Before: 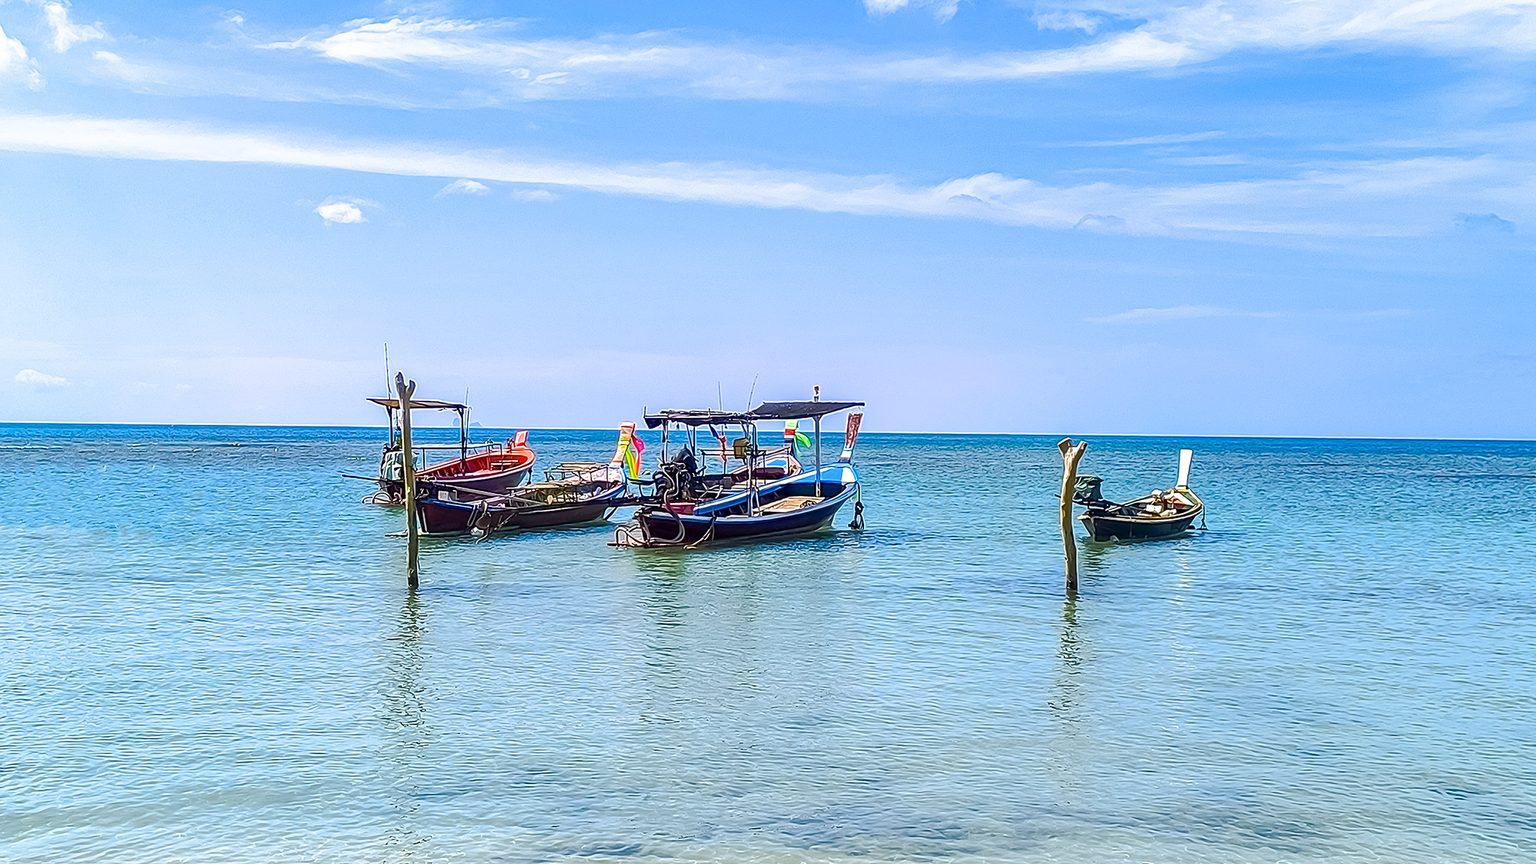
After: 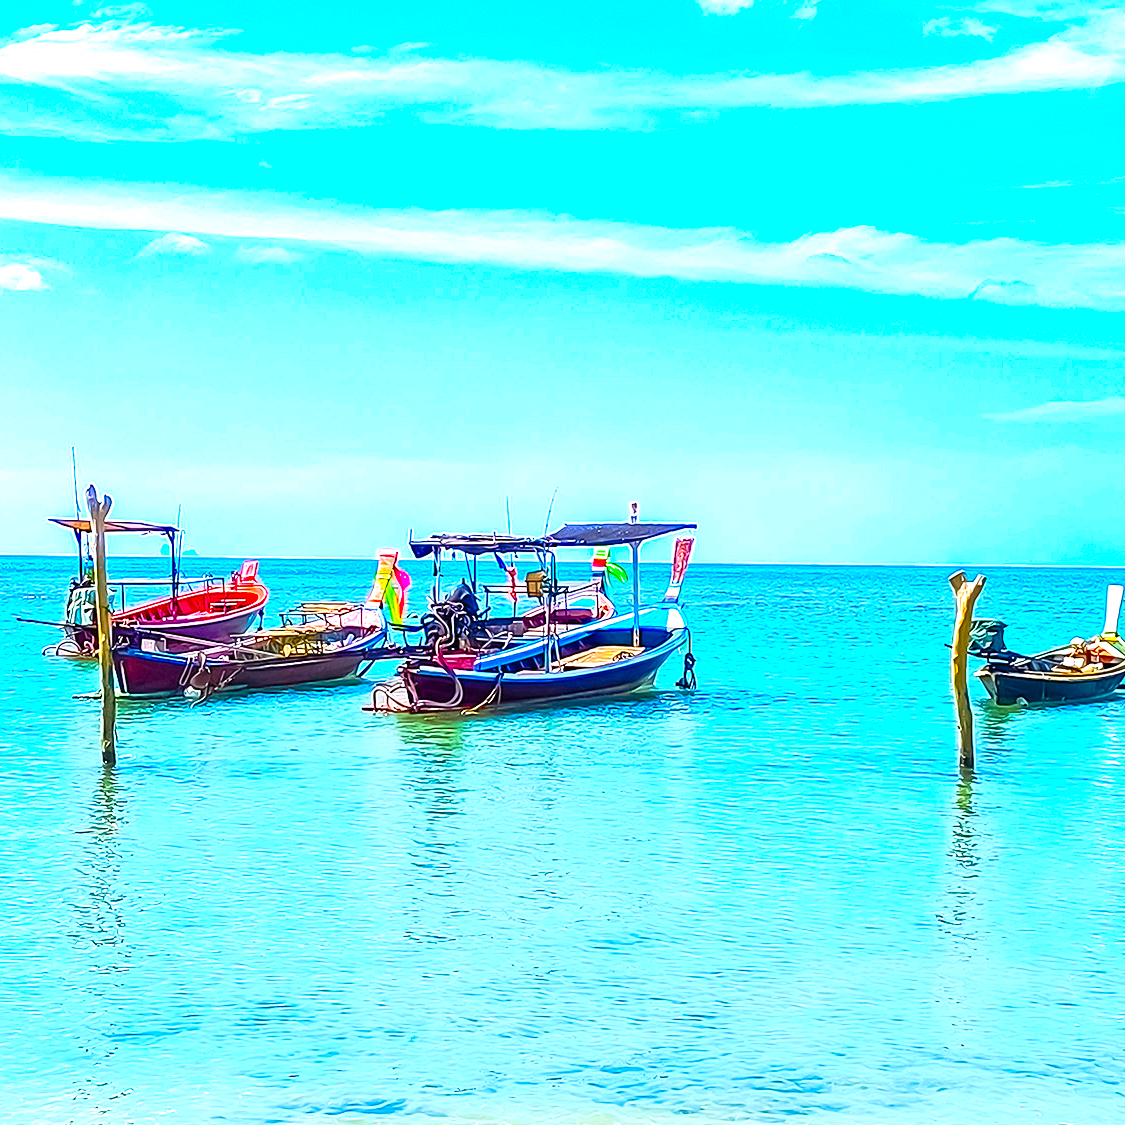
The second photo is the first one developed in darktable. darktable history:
exposure: exposure 0.657 EV, compensate highlight preservation false
crop: left 21.496%, right 22.254%
contrast brightness saturation: contrast 0.2, brightness 0.2, saturation 0.8
